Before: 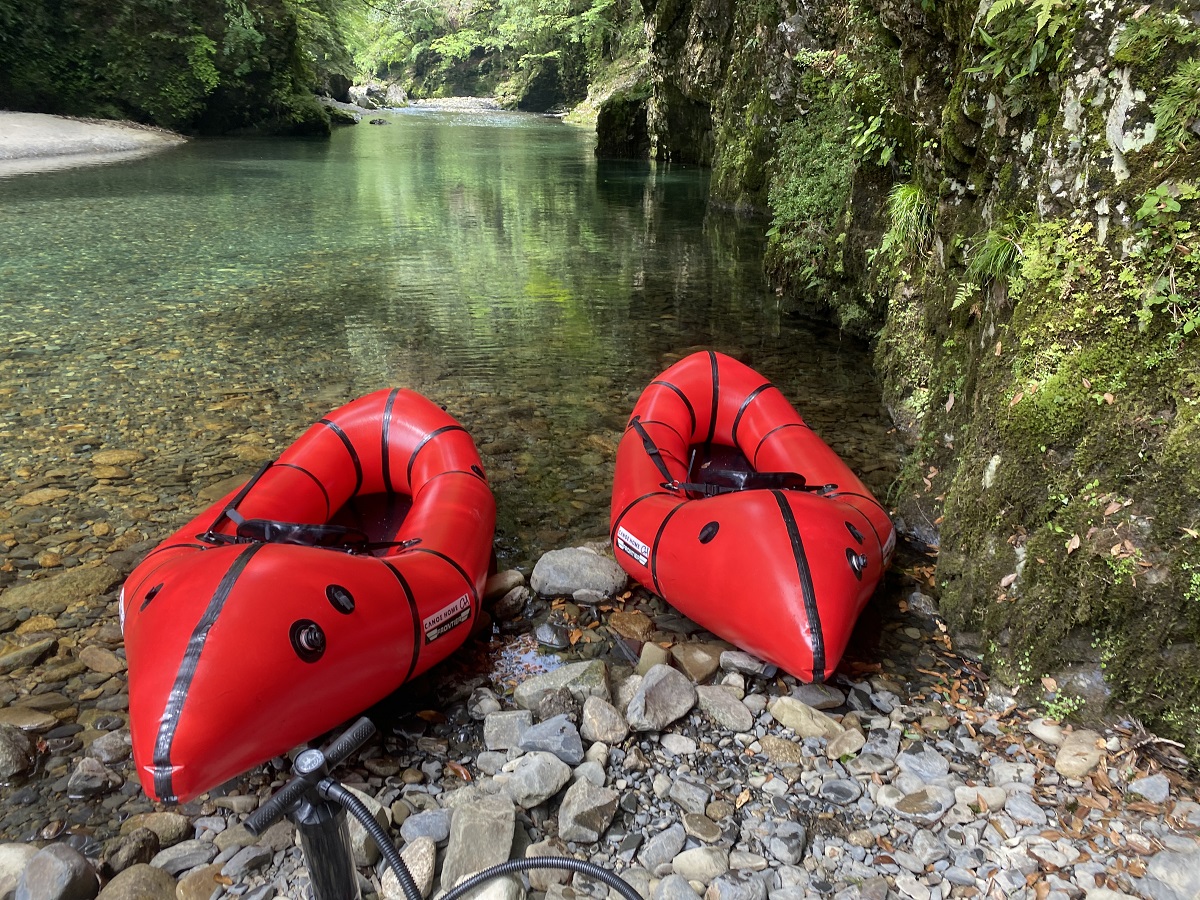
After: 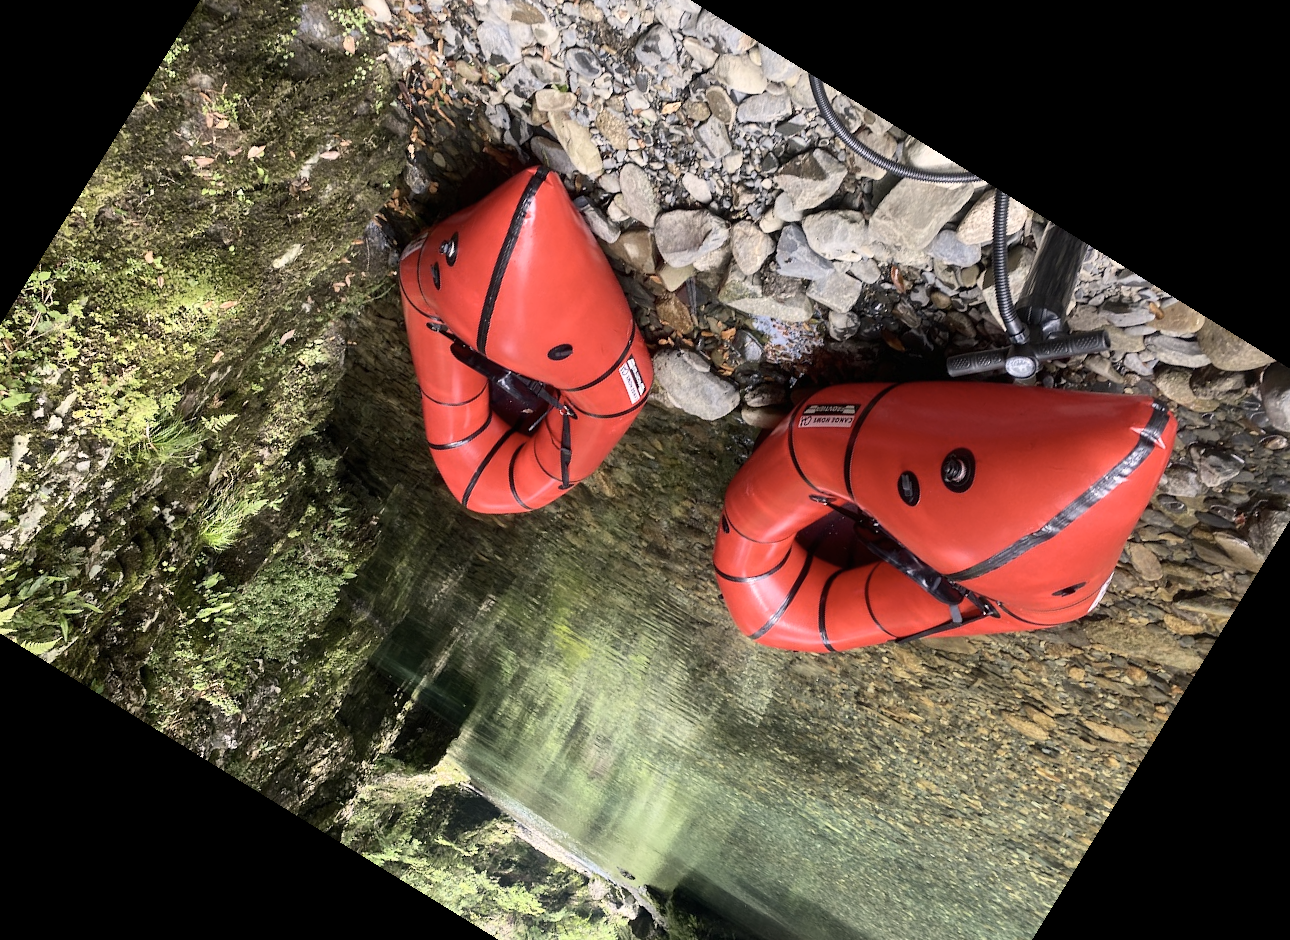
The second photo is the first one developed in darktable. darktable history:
contrast brightness saturation: contrast 0.229, brightness 0.113, saturation 0.29
color correction: highlights a* 5.53, highlights b* 5.16, saturation 0.631
crop and rotate: angle 148.42°, left 9.149%, top 15.626%, right 4.47%, bottom 16.972%
